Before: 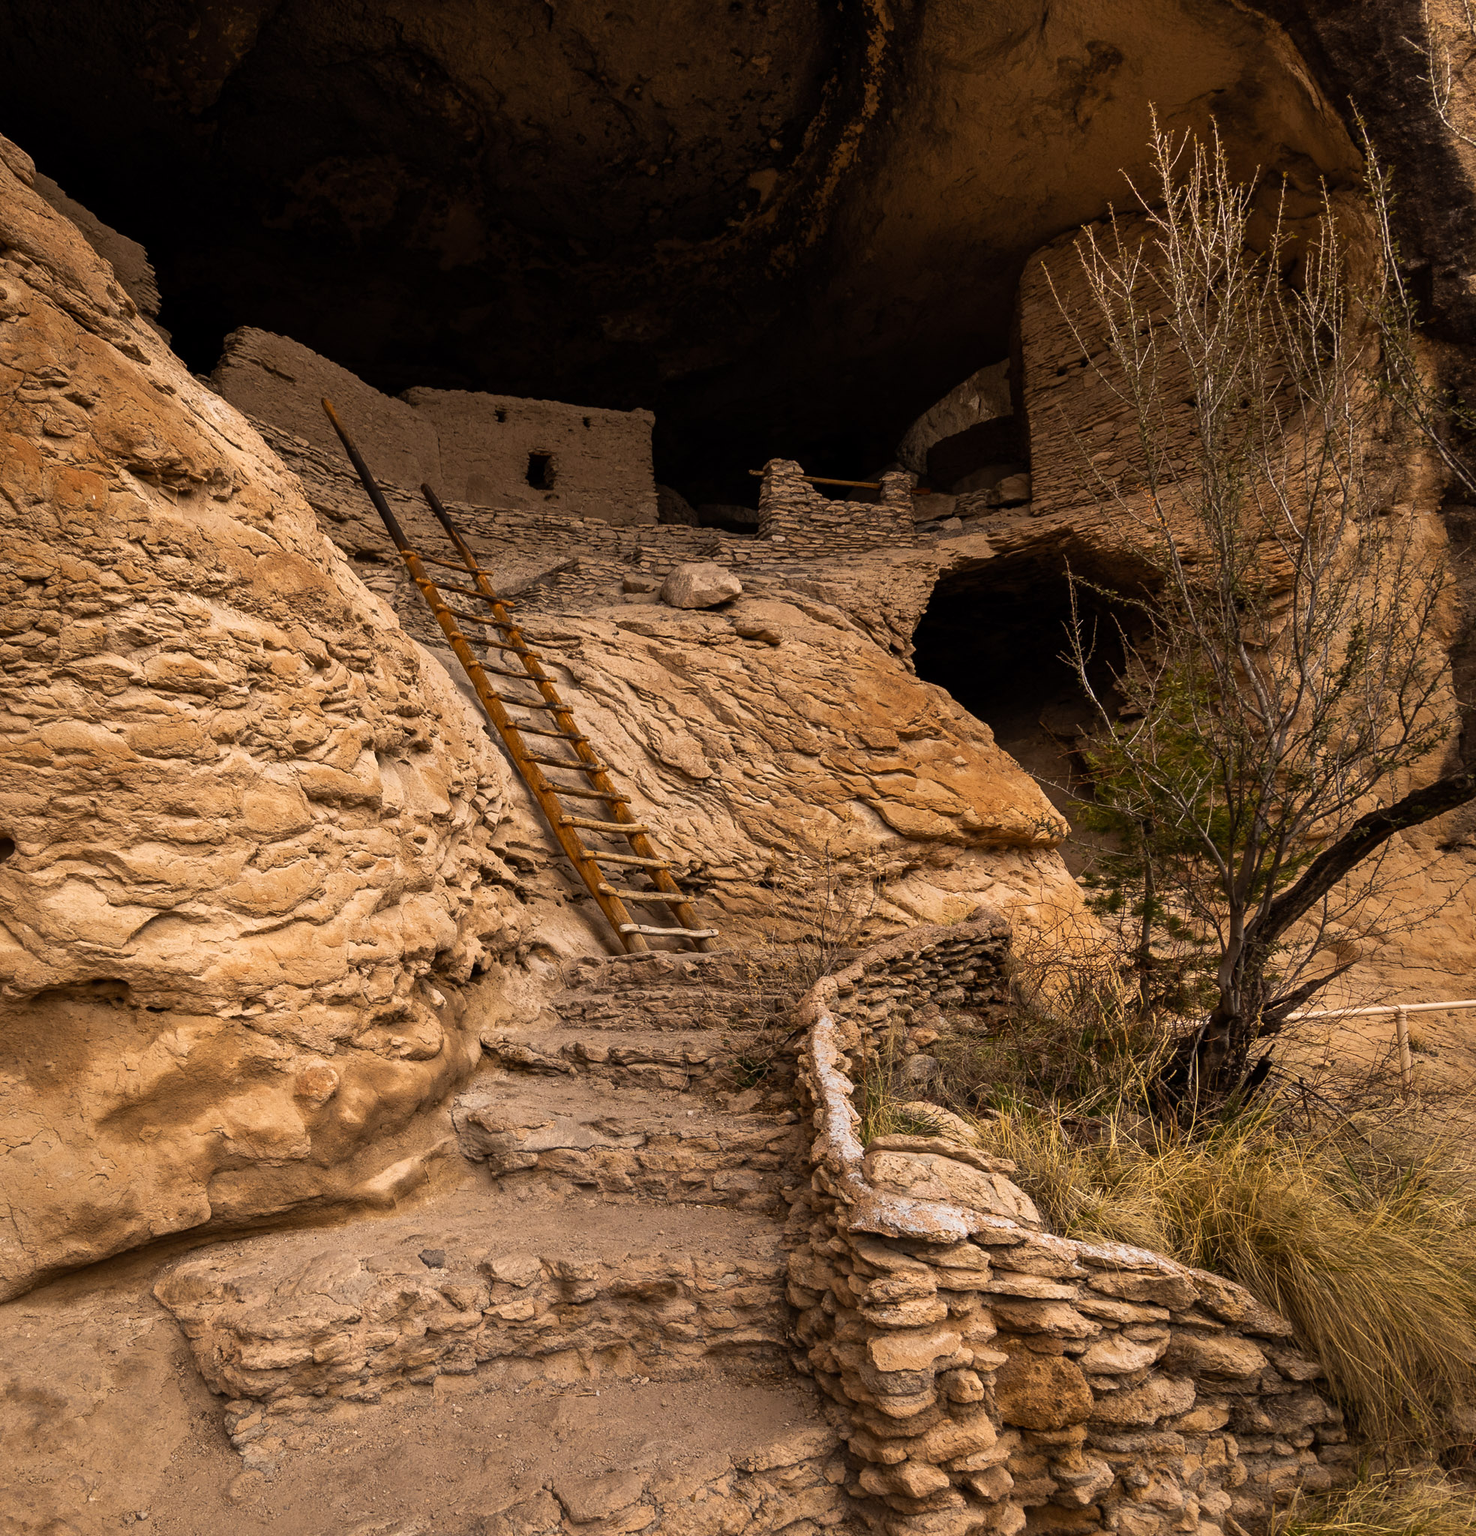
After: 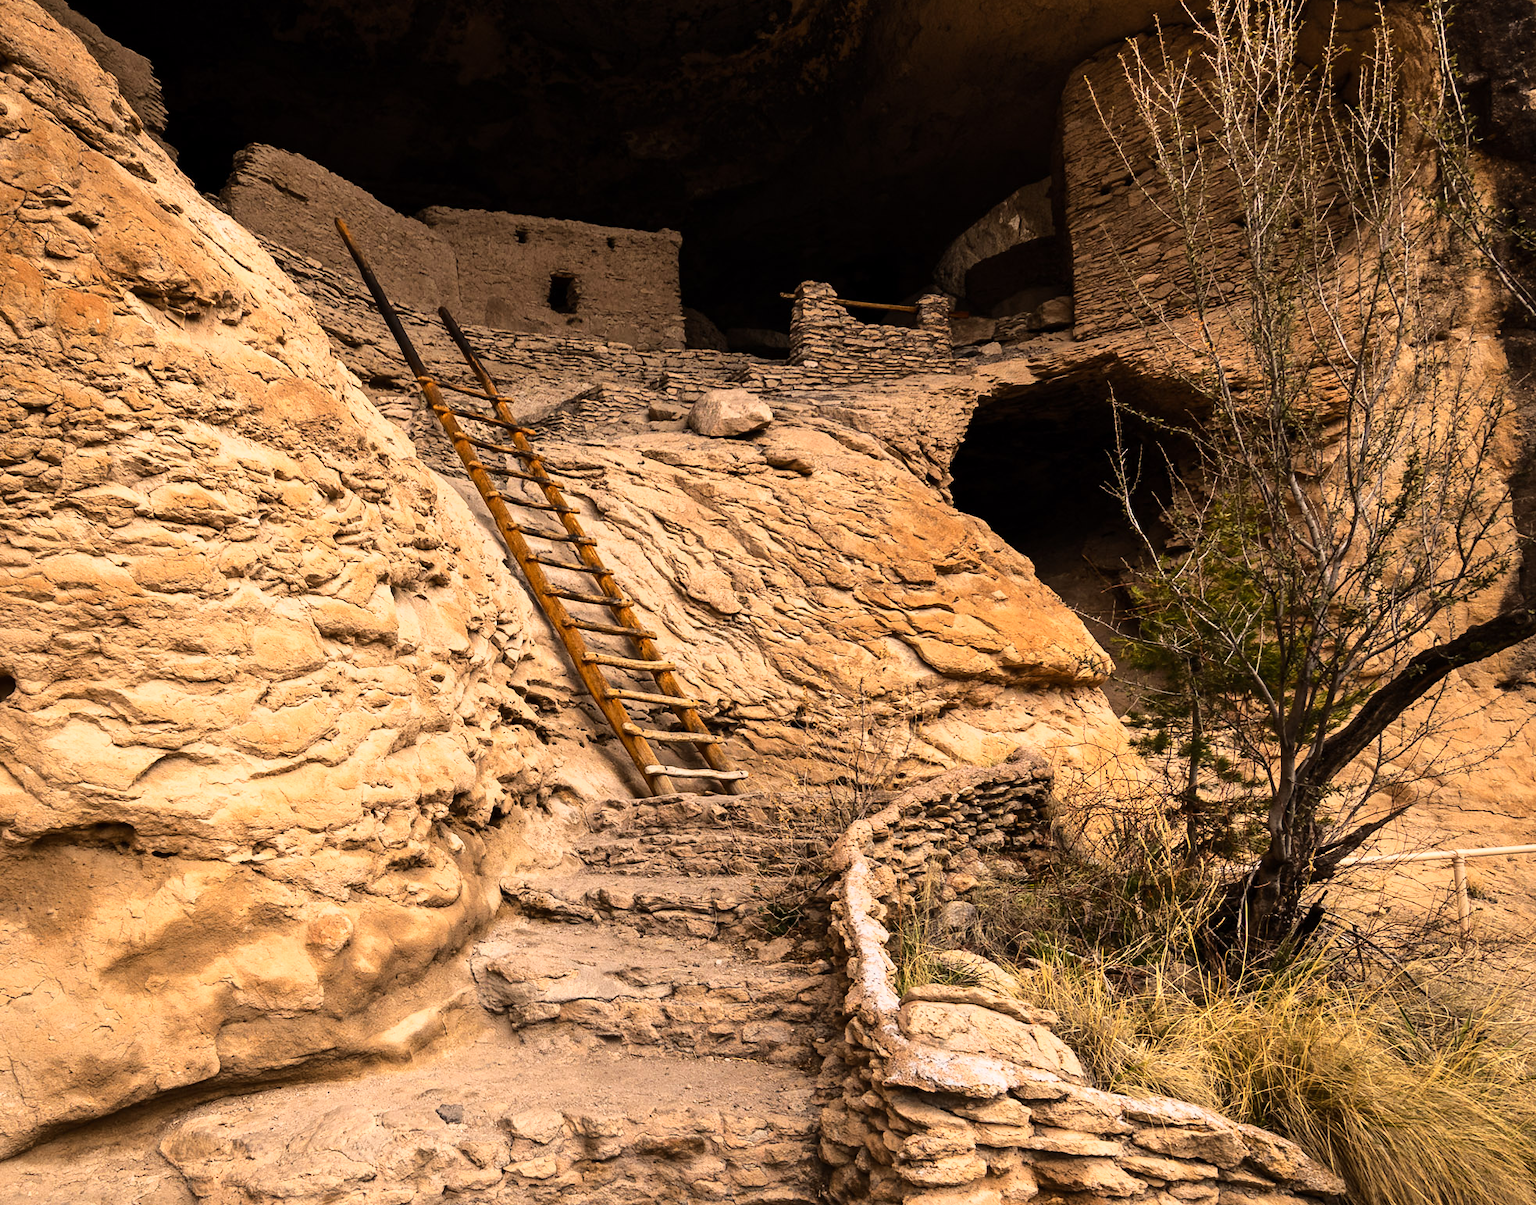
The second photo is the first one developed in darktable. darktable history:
crop and rotate: top 12.321%, bottom 12.248%
base curve: curves: ch0 [(0, 0) (0.028, 0.03) (0.121, 0.232) (0.46, 0.748) (0.859, 0.968) (1, 1)]
